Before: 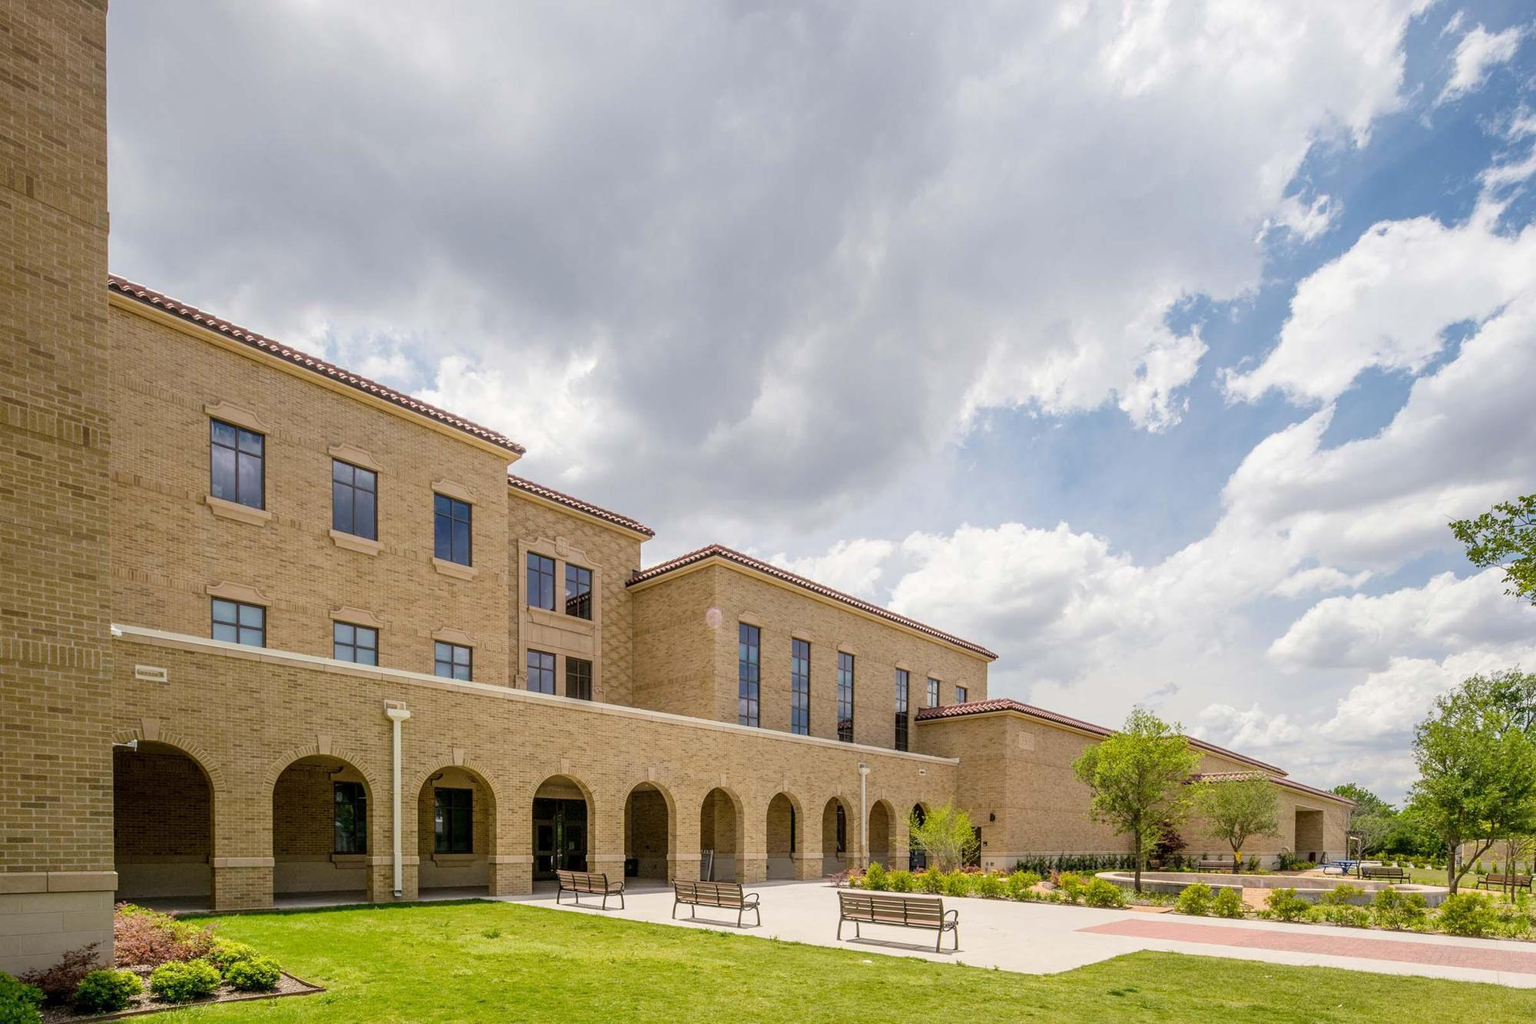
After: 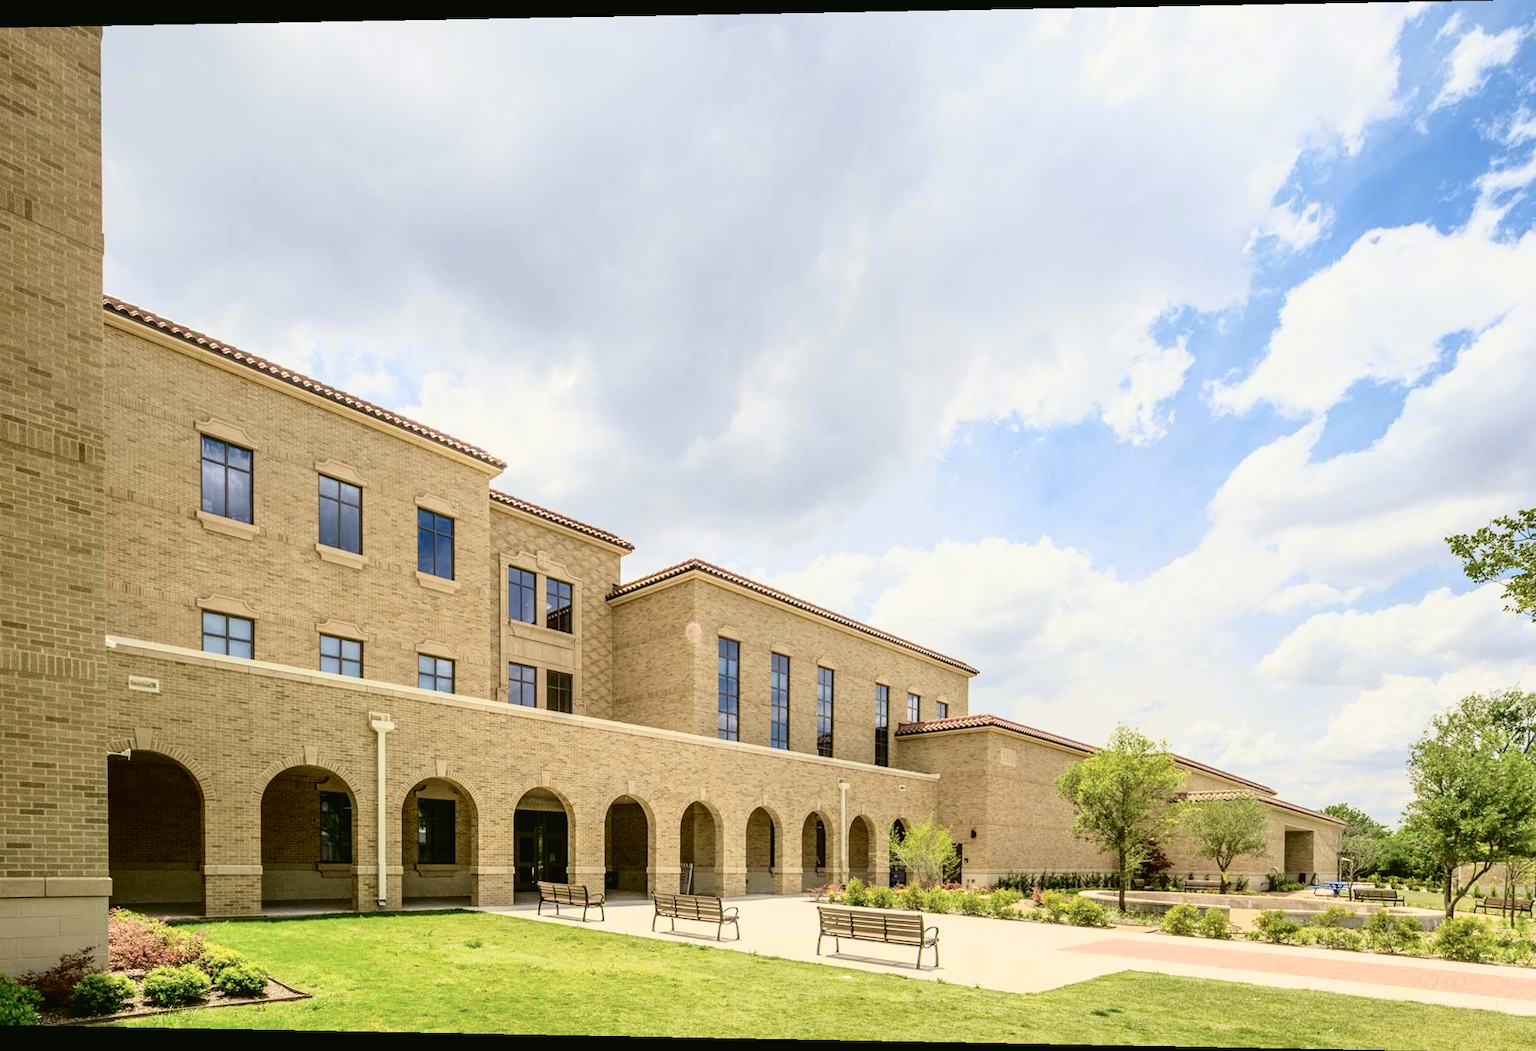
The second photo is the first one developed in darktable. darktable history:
tone curve: curves: ch0 [(0, 0.023) (0.087, 0.065) (0.184, 0.168) (0.45, 0.54) (0.57, 0.683) (0.706, 0.841) (0.877, 0.948) (1, 0.984)]; ch1 [(0, 0) (0.388, 0.369) (0.447, 0.447) (0.505, 0.5) (0.534, 0.528) (0.57, 0.571) (0.592, 0.602) (0.644, 0.663) (1, 1)]; ch2 [(0, 0) (0.314, 0.223) (0.427, 0.405) (0.492, 0.496) (0.524, 0.547) (0.534, 0.57) (0.583, 0.605) (0.673, 0.667) (1, 1)], color space Lab, independent channels, preserve colors none
rotate and perspective: lens shift (horizontal) -0.055, automatic cropping off
